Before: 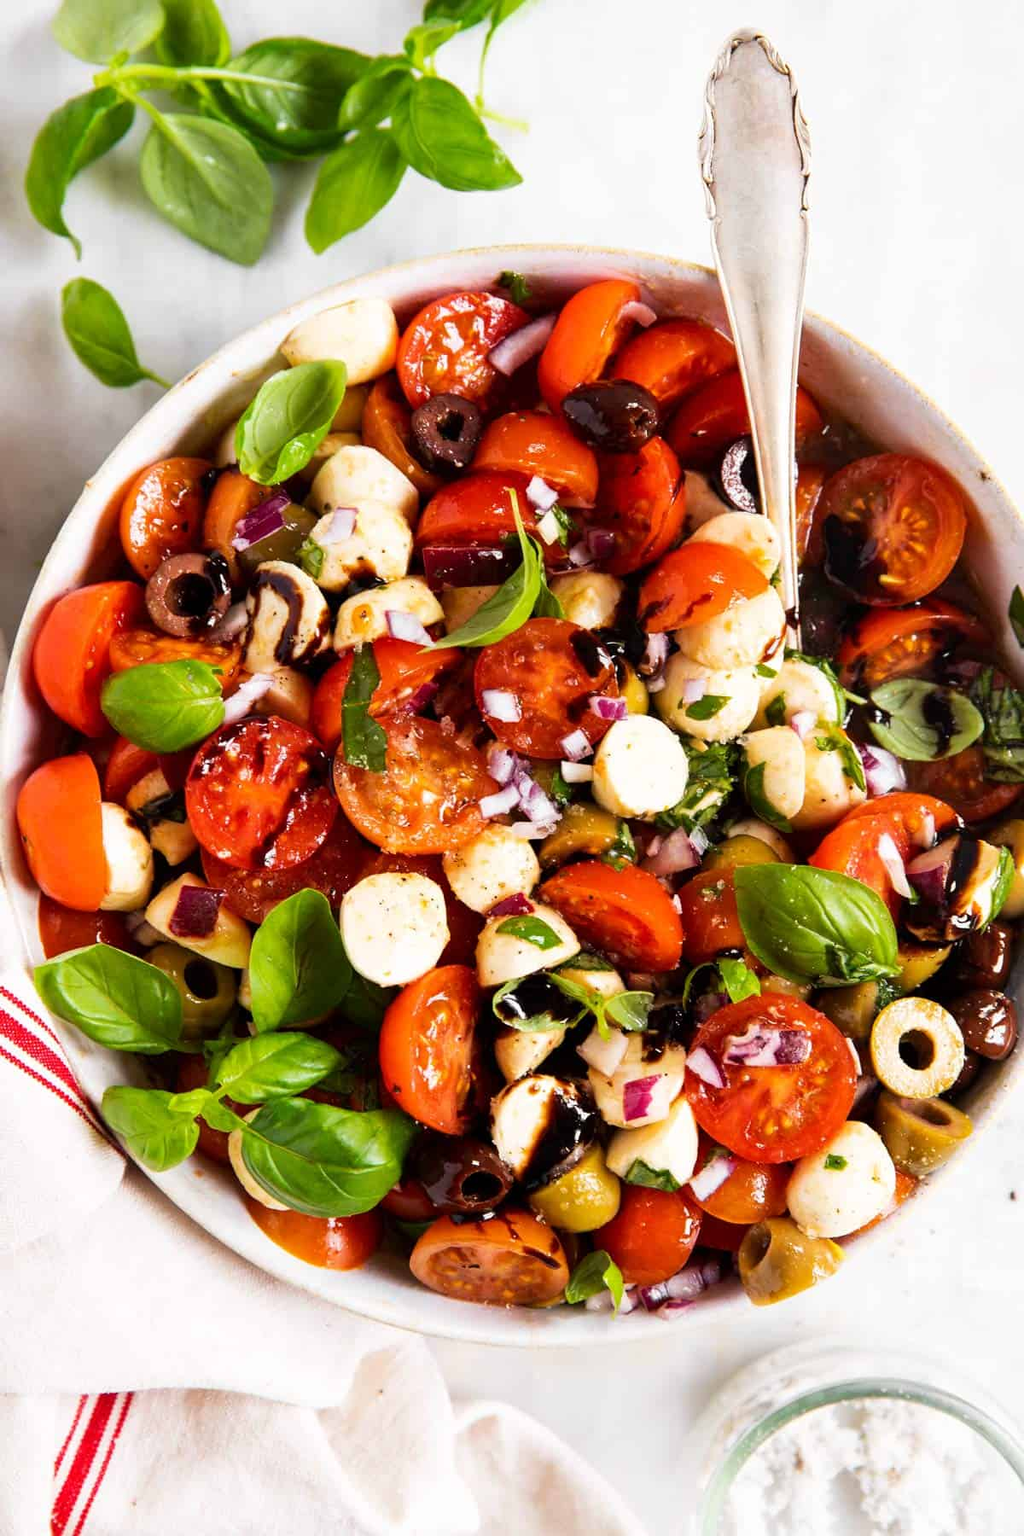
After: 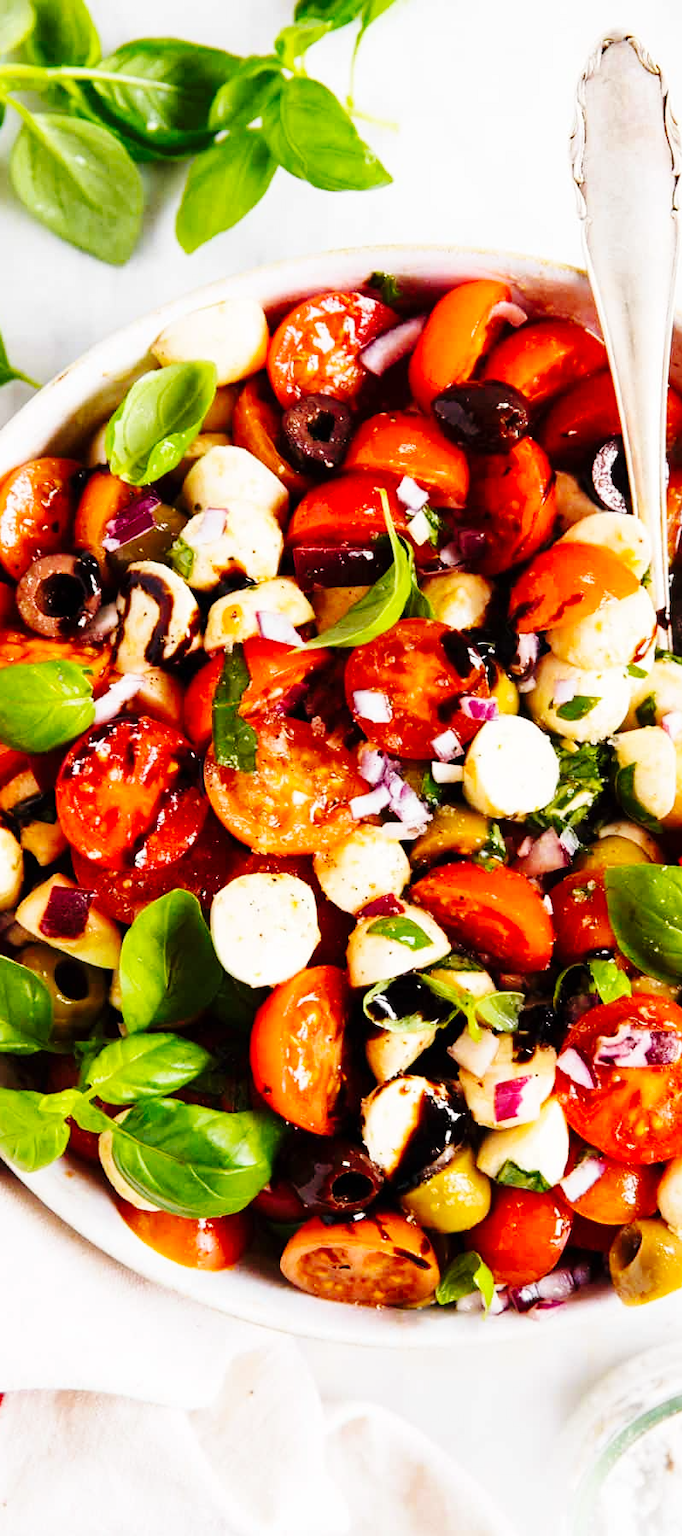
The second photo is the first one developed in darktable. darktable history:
crop and rotate: left 12.732%, right 20.648%
base curve: curves: ch0 [(0, 0) (0.036, 0.025) (0.121, 0.166) (0.206, 0.329) (0.605, 0.79) (1, 1)], preserve colors none
